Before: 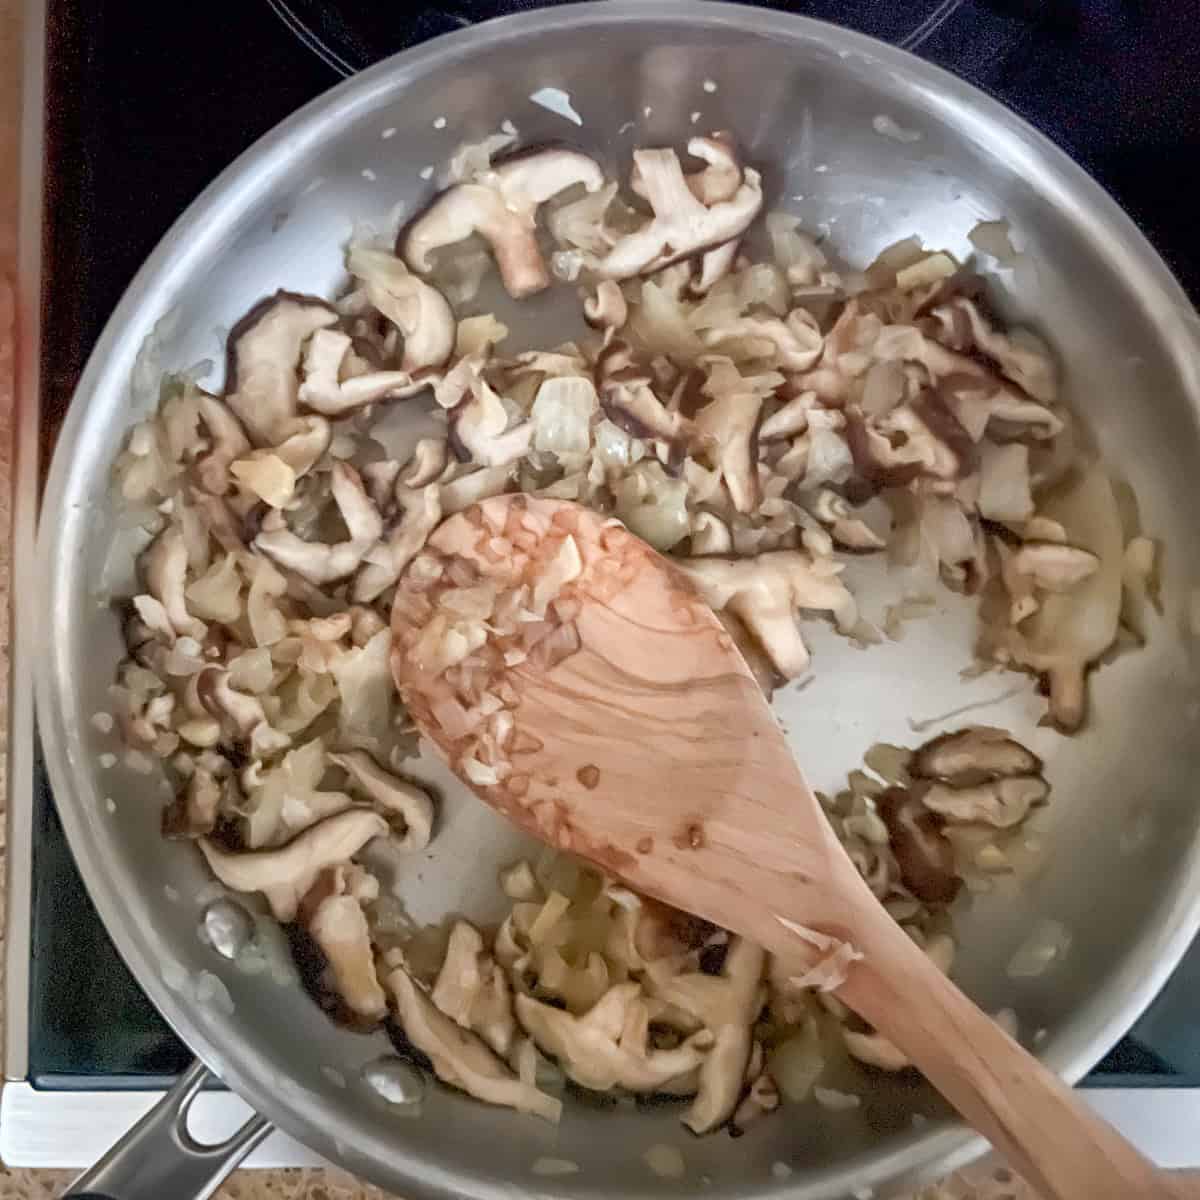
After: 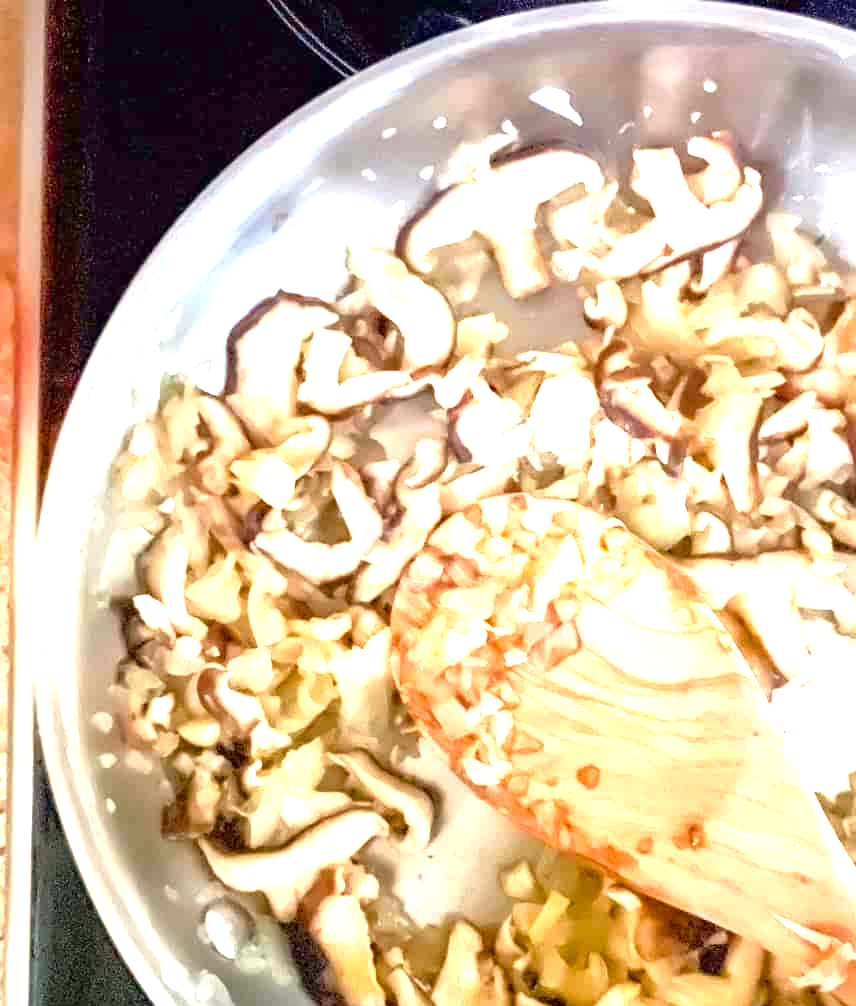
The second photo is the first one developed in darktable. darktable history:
crop: right 28.628%, bottom 16.128%
color balance rgb: power › luminance -3.628%, power › chroma 0.549%, power › hue 42.48°, linear chroma grading › global chroma 8.949%, perceptual saturation grading › global saturation 25.098%
exposure: black level correction 0, exposure 1.744 EV, compensate exposure bias true, compensate highlight preservation false
